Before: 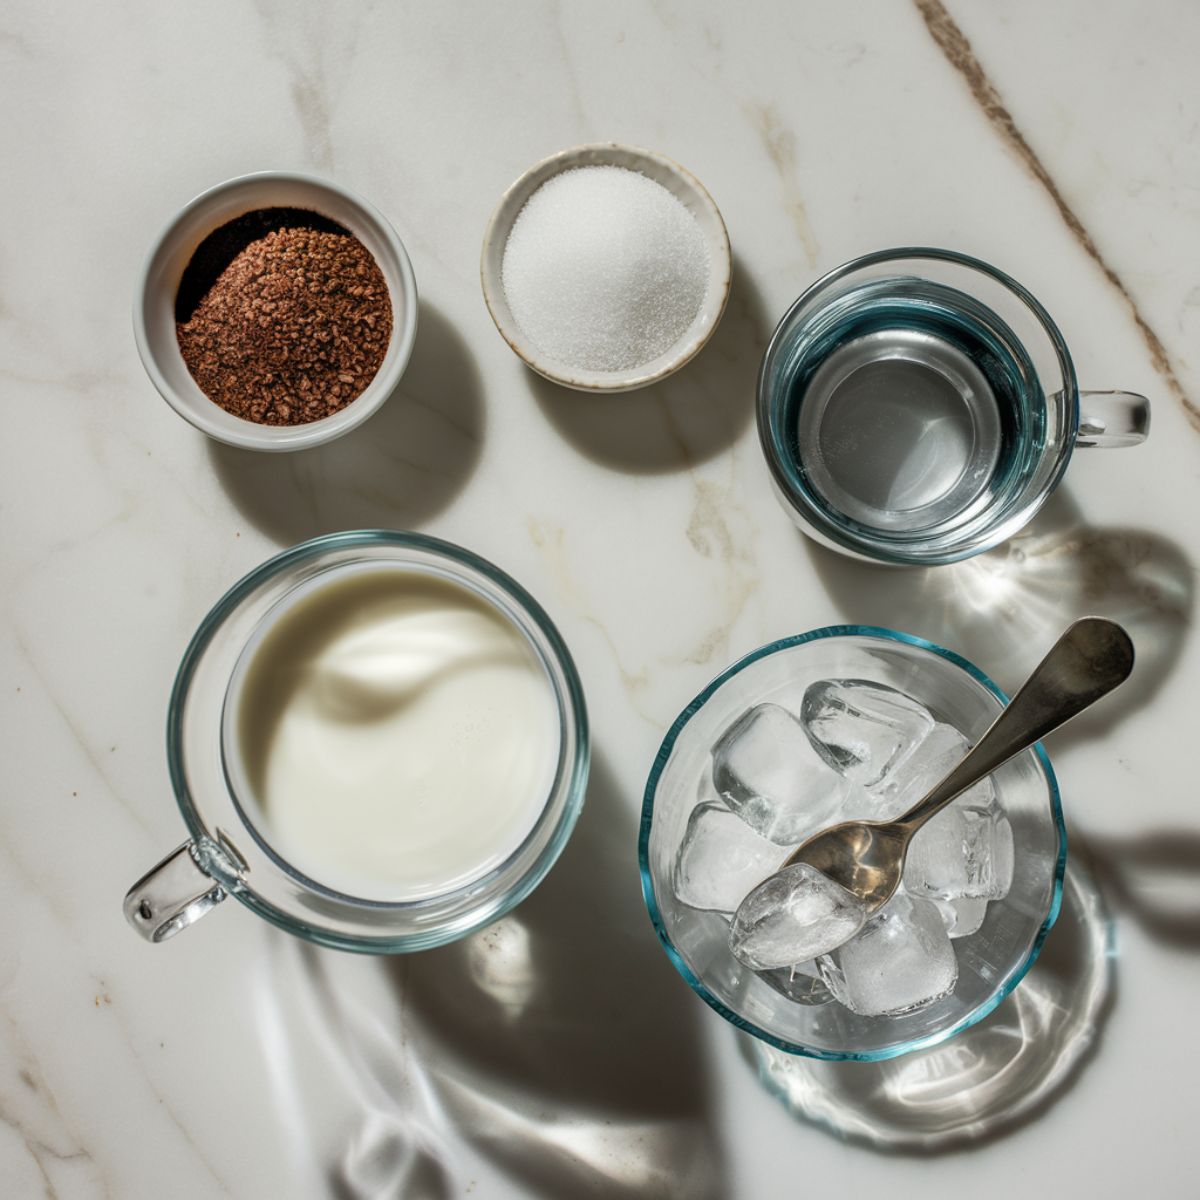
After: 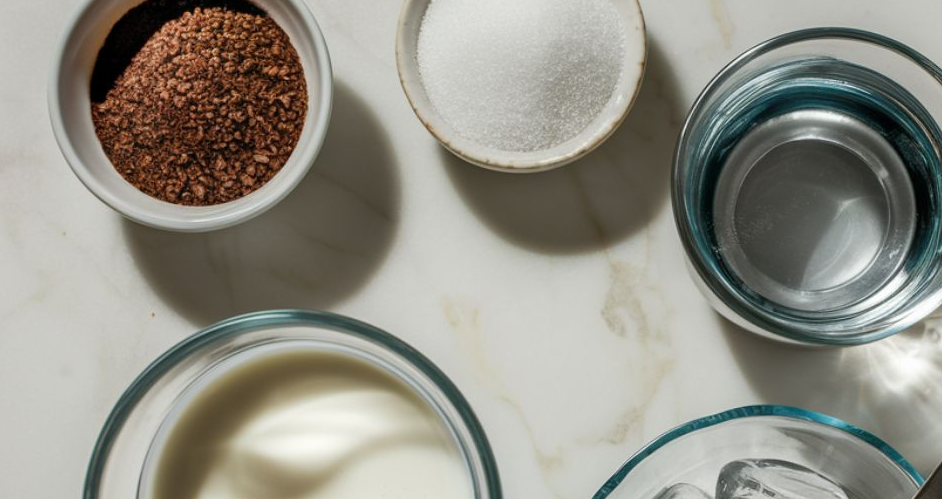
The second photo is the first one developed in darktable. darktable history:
crop: left 7.164%, top 18.369%, right 14.279%, bottom 40.02%
